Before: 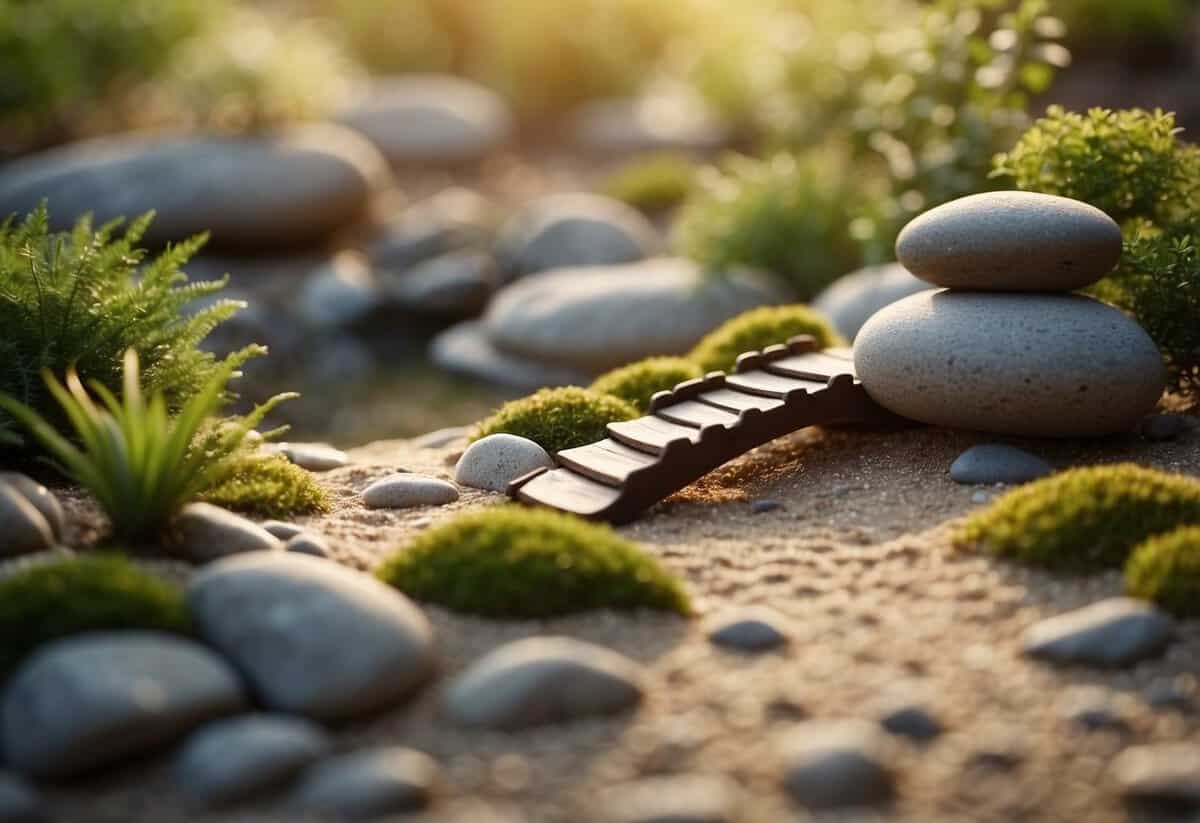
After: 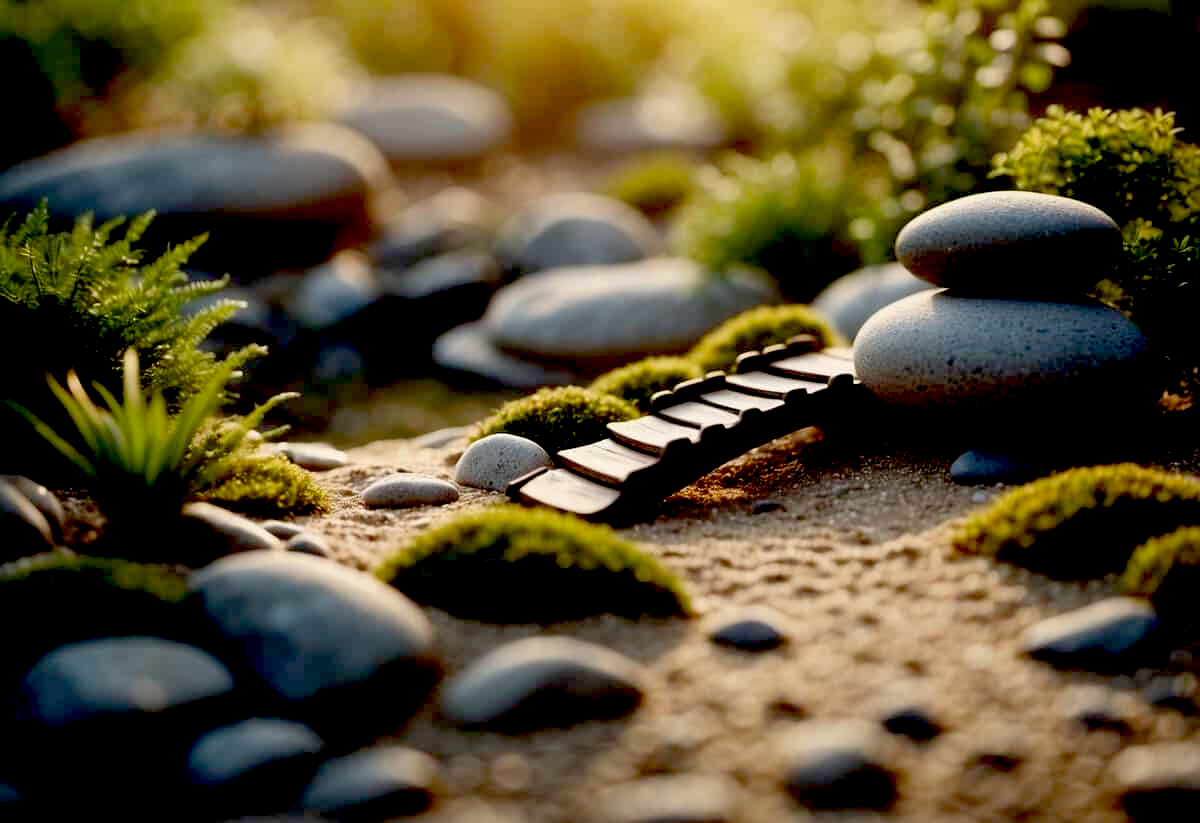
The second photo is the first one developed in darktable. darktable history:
exposure: black level correction 0.056, exposure -0.037 EV, compensate highlight preservation false
